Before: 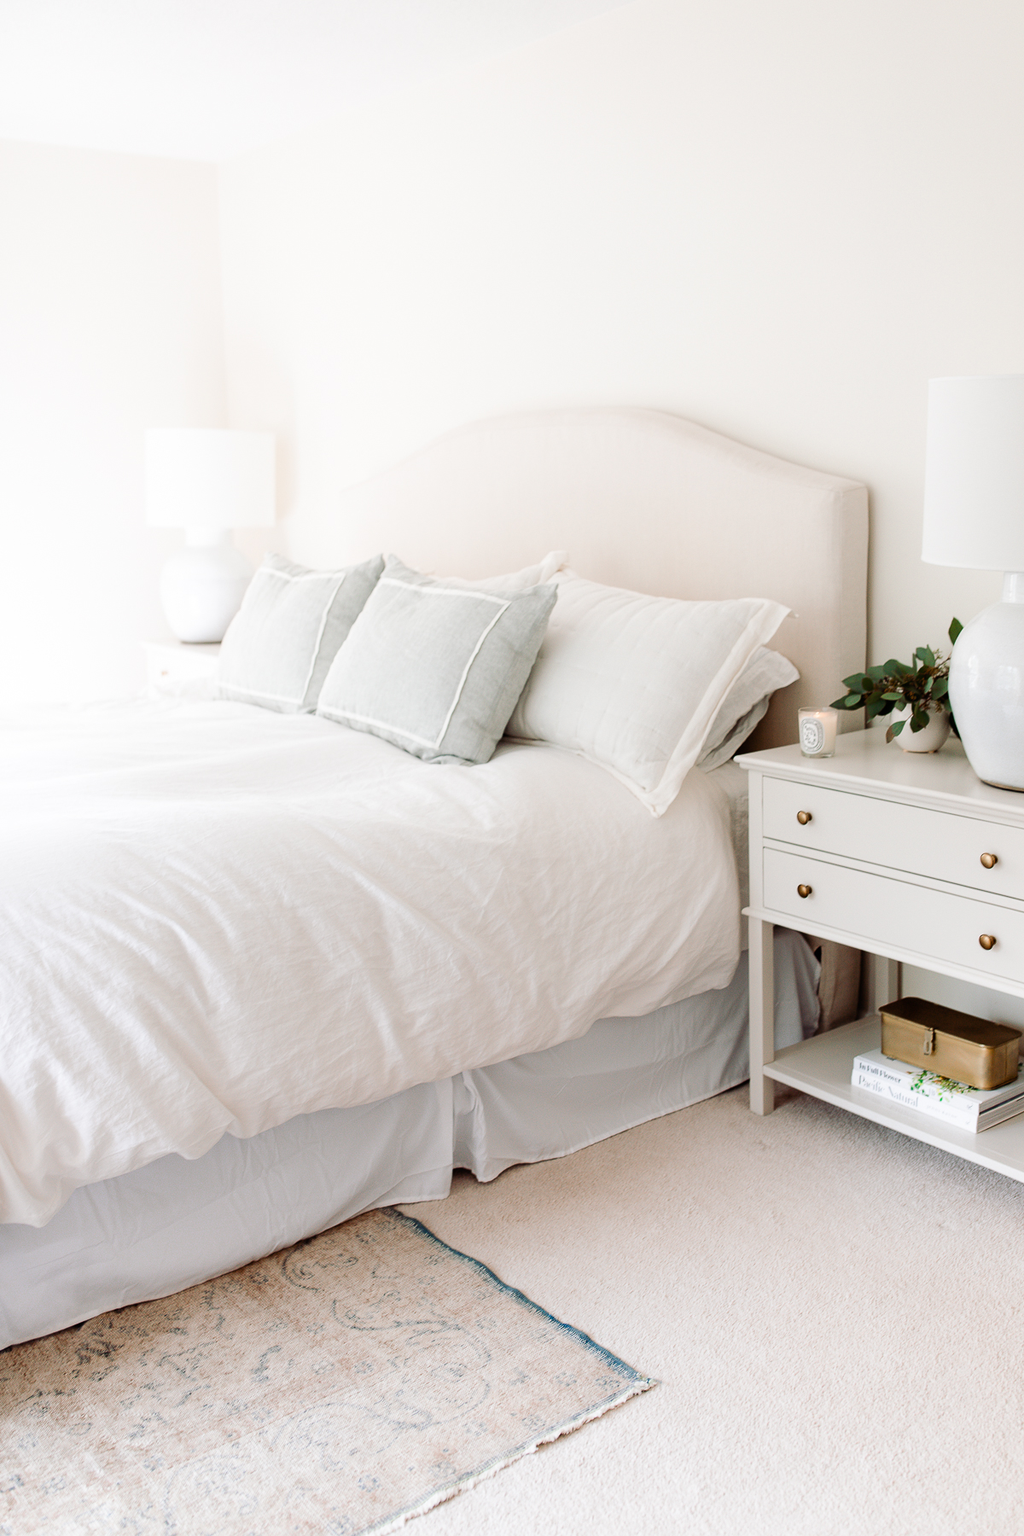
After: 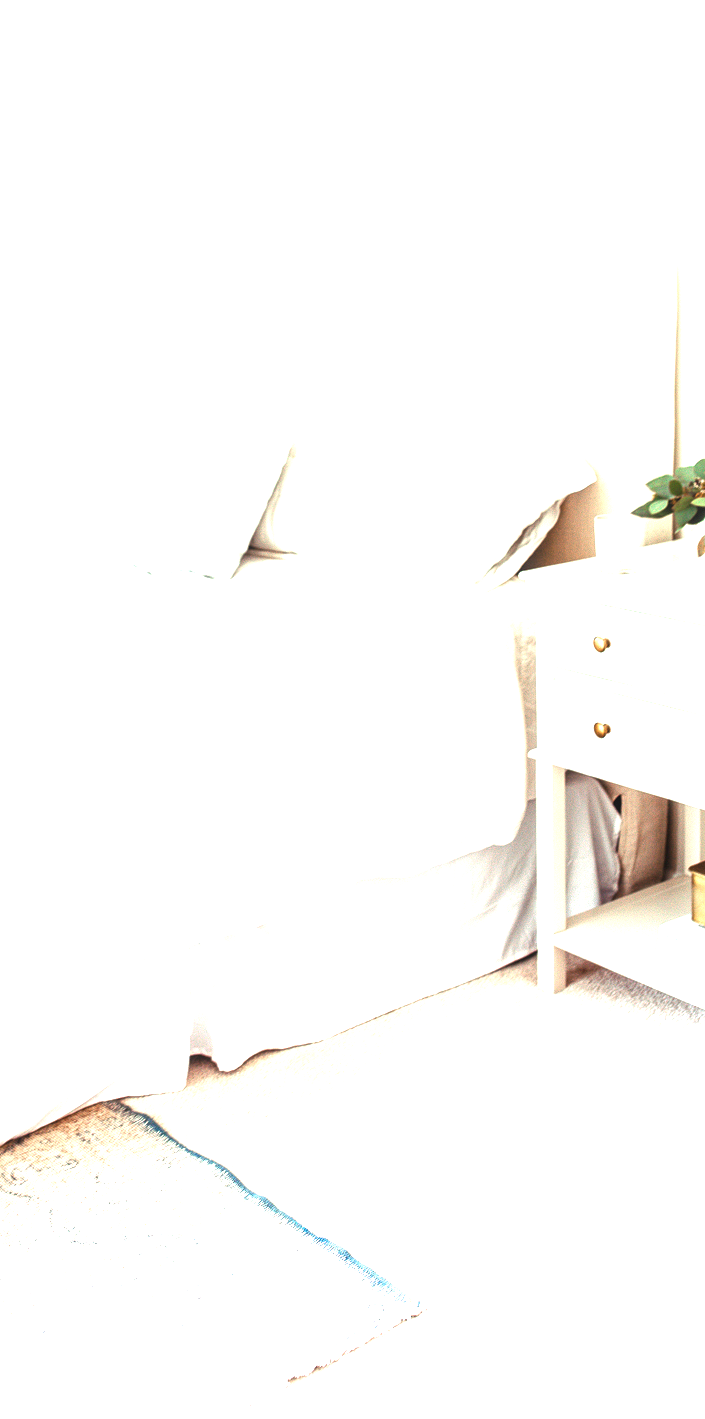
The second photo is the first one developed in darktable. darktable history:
crop and rotate: left 28.431%, top 17.496%, right 12.764%, bottom 3.668%
vignetting: fall-off start 85.83%, fall-off radius 80.74%, width/height ratio 1.217
exposure: exposure 1.997 EV, compensate exposure bias true, compensate highlight preservation false
local contrast: on, module defaults
